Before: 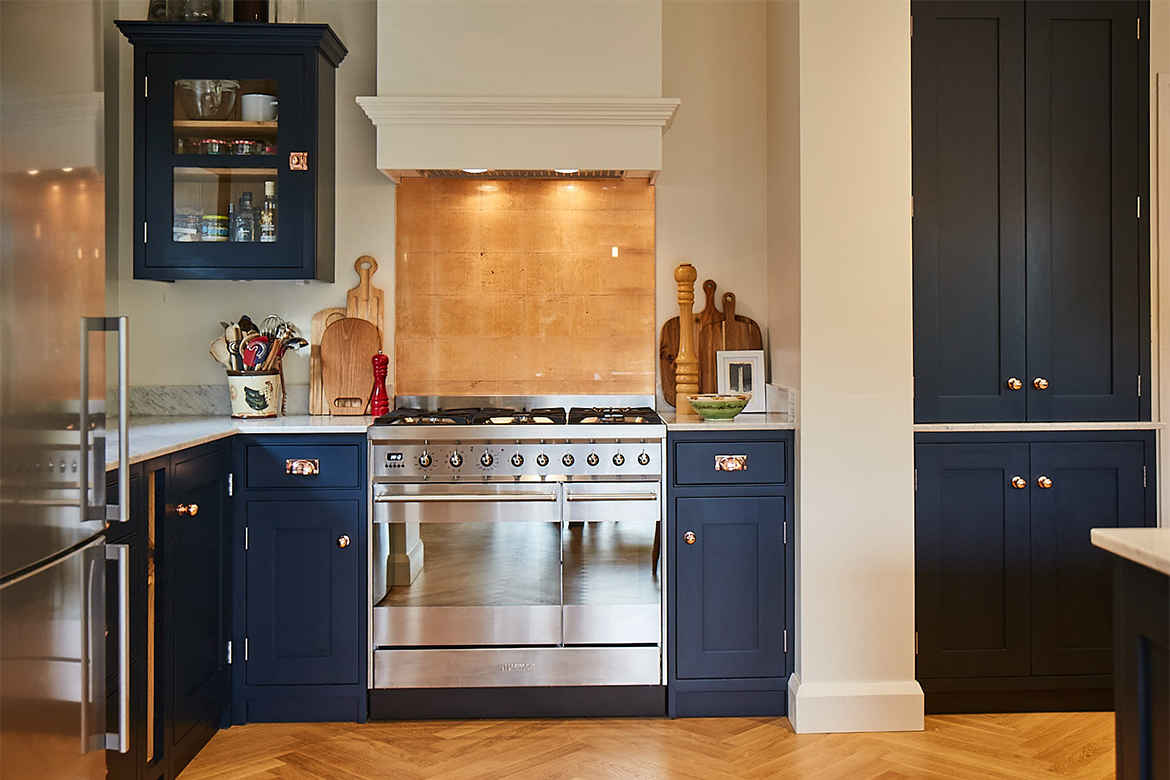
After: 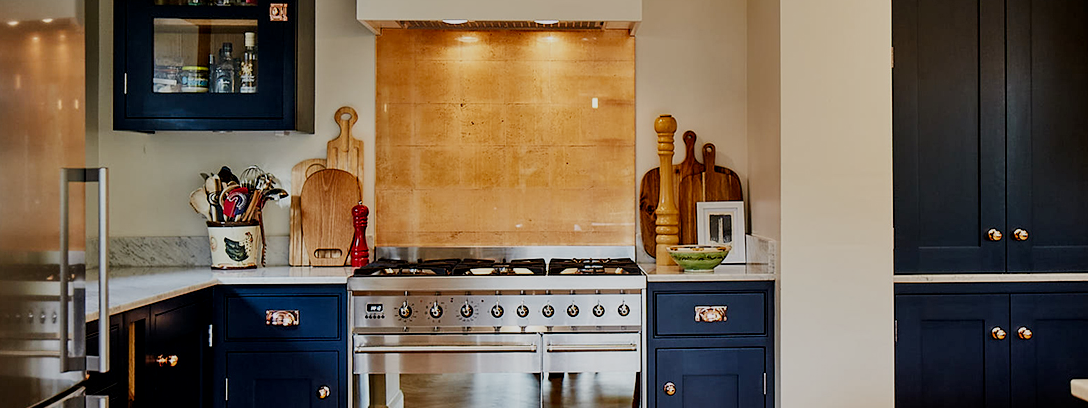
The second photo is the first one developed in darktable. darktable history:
filmic rgb: middle gray luminance 29%, black relative exposure -10.3 EV, white relative exposure 5.5 EV, threshold 6 EV, target black luminance 0%, hardness 3.95, latitude 2.04%, contrast 1.132, highlights saturation mix 5%, shadows ↔ highlights balance 15.11%, add noise in highlights 0, preserve chrominance no, color science v3 (2019), use custom middle-gray values true, iterations of high-quality reconstruction 0, contrast in highlights soft, enable highlight reconstruction true
crop: left 1.744%, top 19.225%, right 5.069%, bottom 28.357%
local contrast: highlights 100%, shadows 100%, detail 120%, midtone range 0.2
exposure: exposure 0.376 EV, compensate highlight preservation false
